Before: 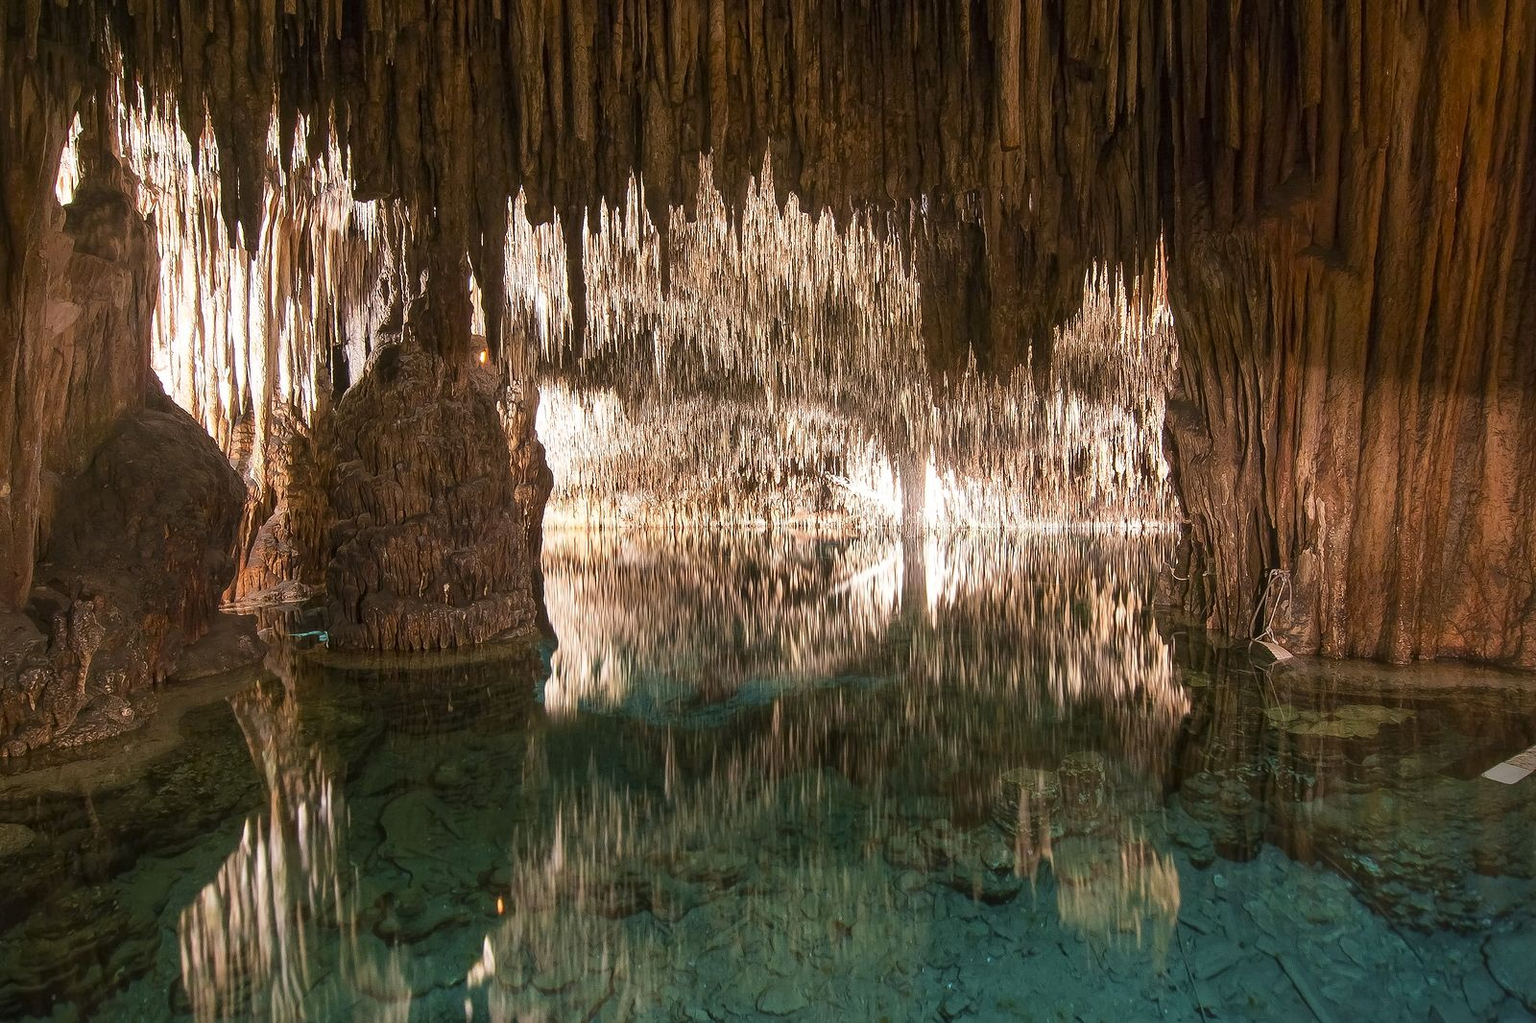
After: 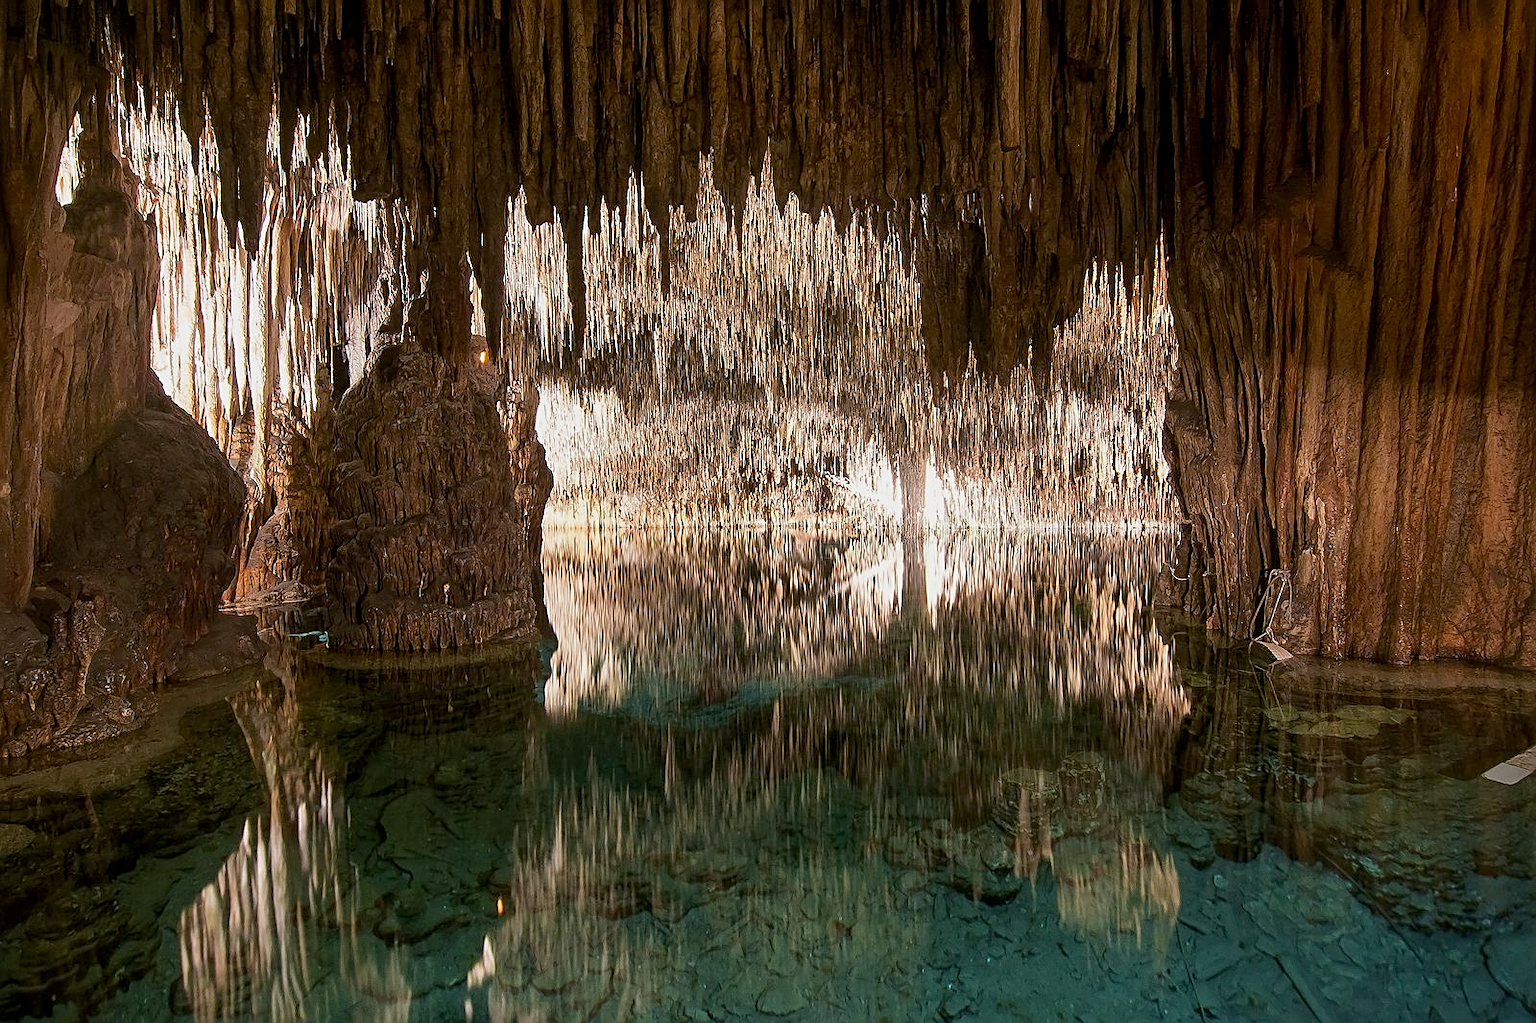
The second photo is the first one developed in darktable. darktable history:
exposure: black level correction 0.006, exposure -0.219 EV, compensate highlight preservation false
sharpen: on, module defaults
